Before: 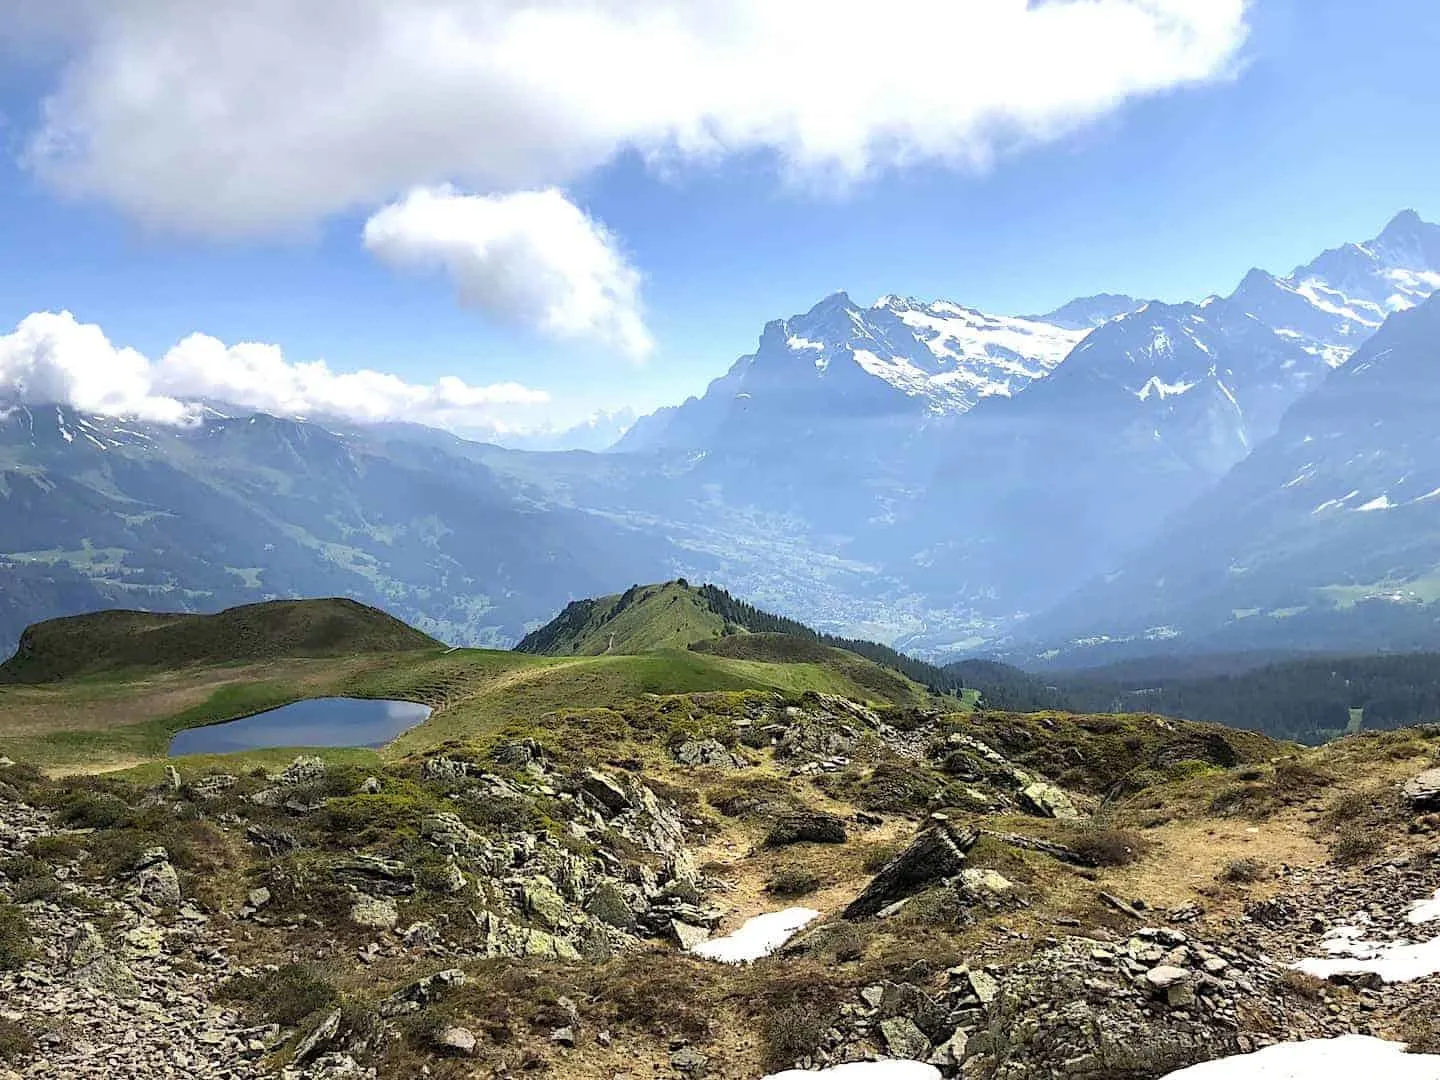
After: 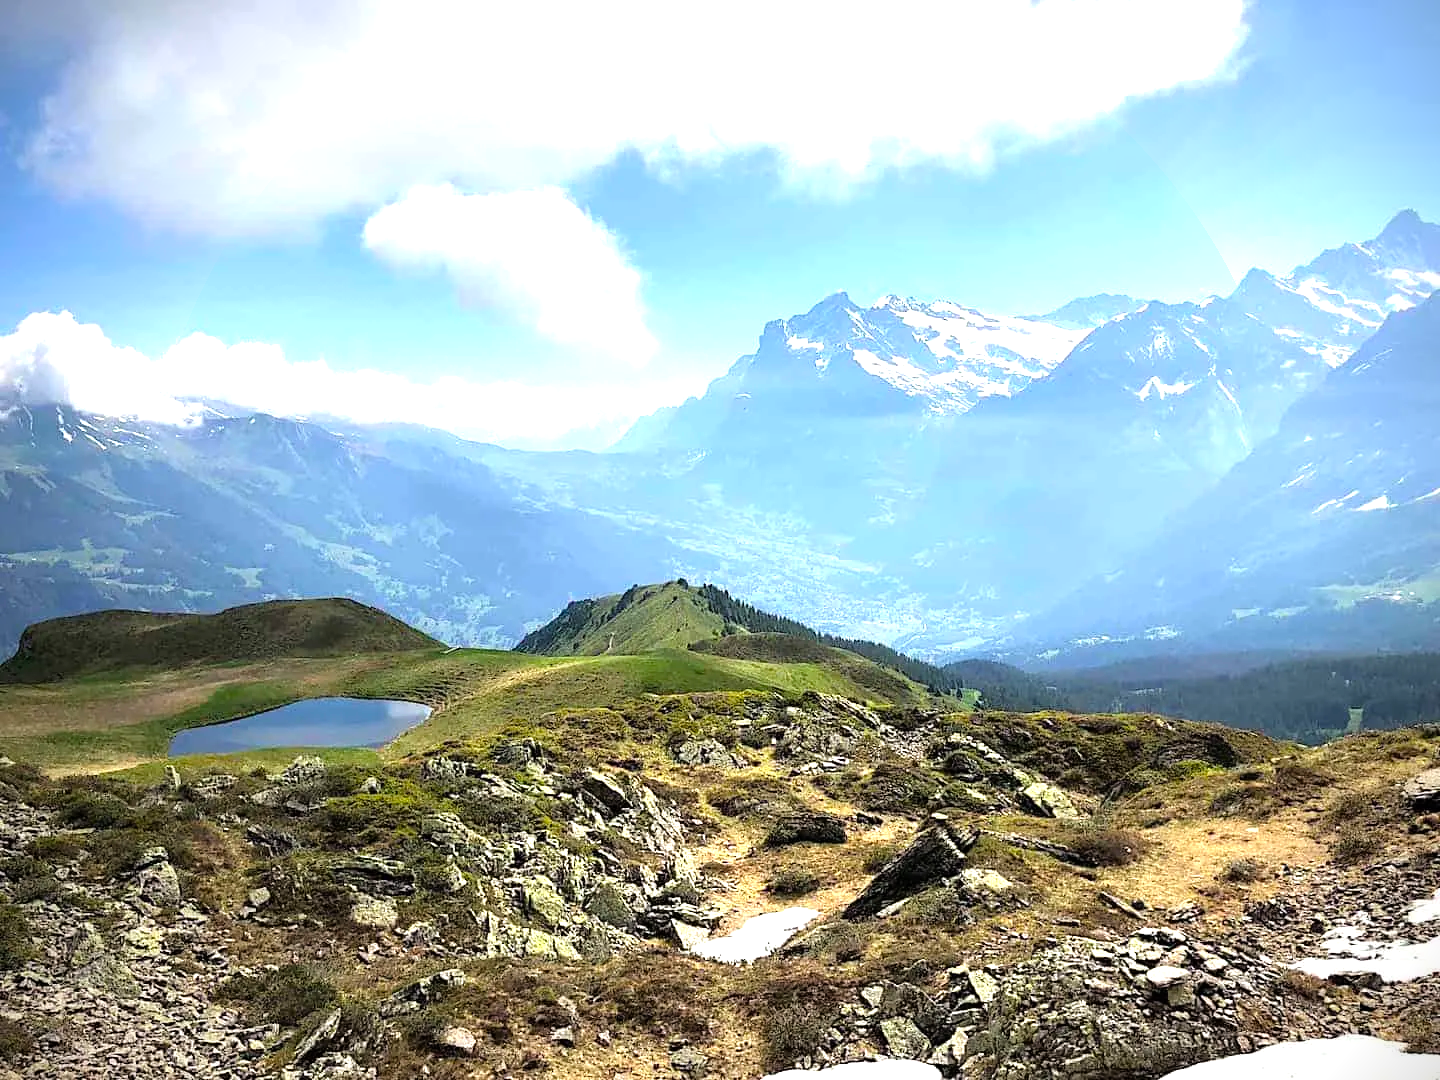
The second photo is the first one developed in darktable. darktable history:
tone equalizer: -8 EV -0.778 EV, -7 EV -0.673 EV, -6 EV -0.615 EV, -5 EV -0.368 EV, -3 EV 0.398 EV, -2 EV 0.6 EV, -1 EV 0.686 EV, +0 EV 0.724 EV
vignetting: brightness -0.608, saturation 0.002, unbound false
